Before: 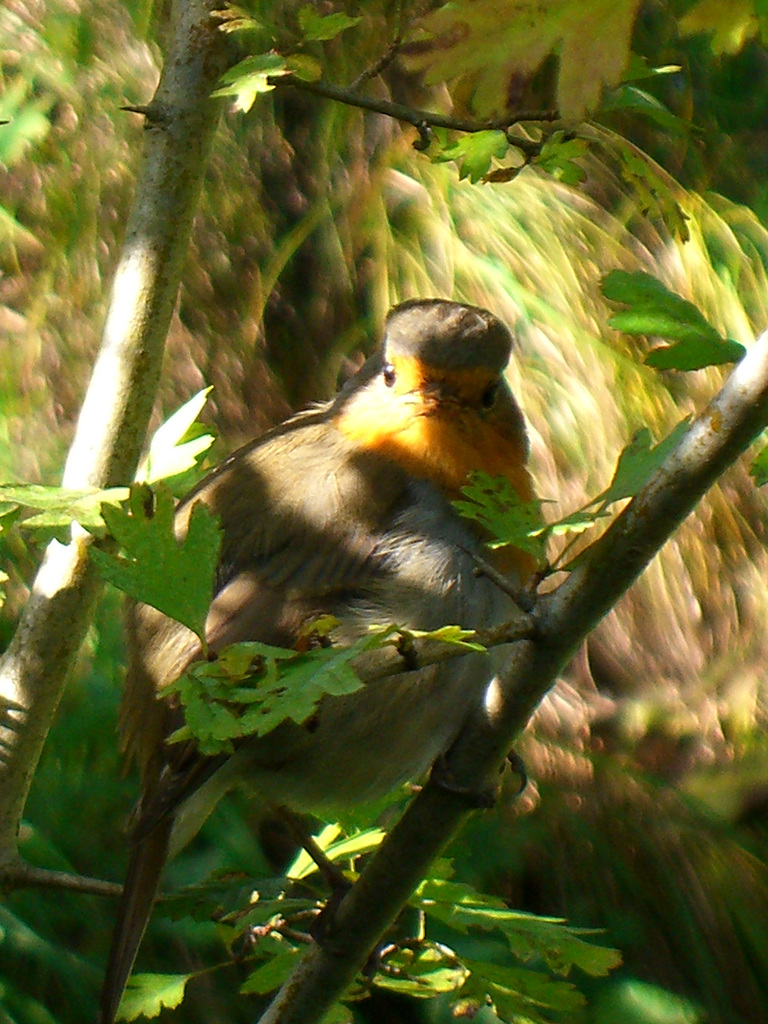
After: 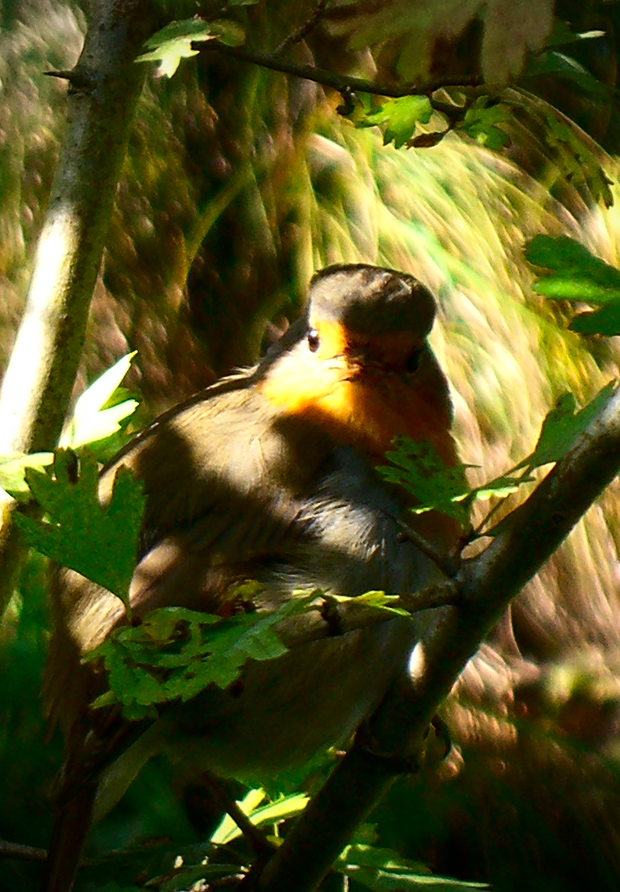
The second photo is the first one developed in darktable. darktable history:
vignetting: on, module defaults
contrast brightness saturation: contrast 0.198, brightness -0.112, saturation 0.101
crop: left 10.022%, top 3.489%, right 9.214%, bottom 9.31%
